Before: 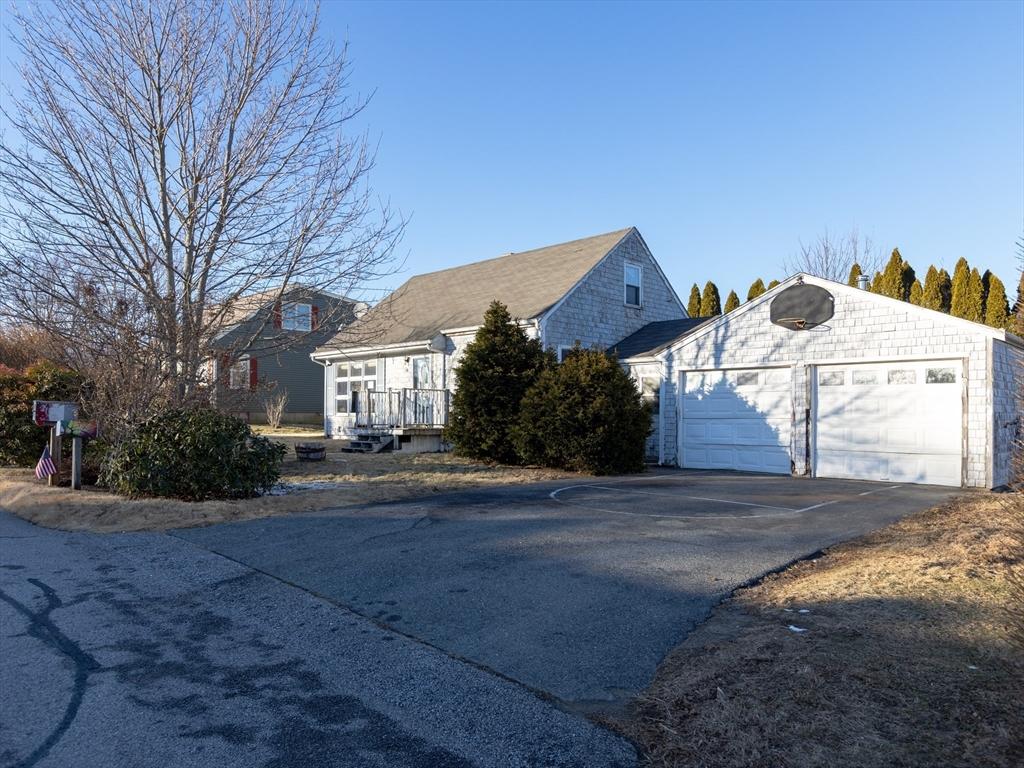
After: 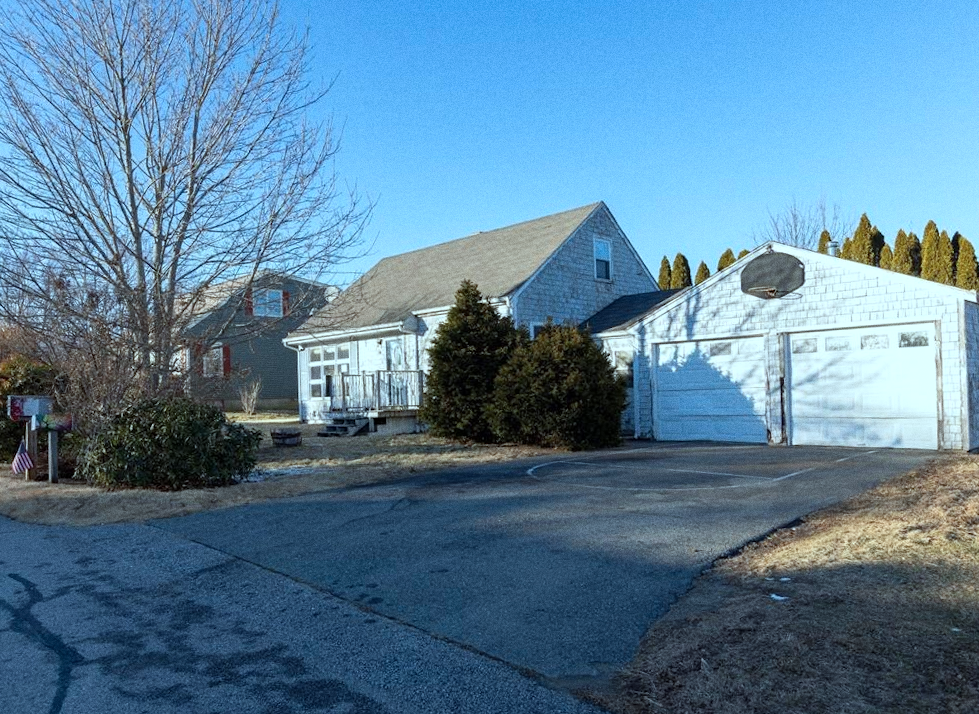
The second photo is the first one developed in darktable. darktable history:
color correction: highlights a* -10.04, highlights b* -10.37
rotate and perspective: rotation -2°, crop left 0.022, crop right 0.978, crop top 0.049, crop bottom 0.951
crop and rotate: left 1.774%, right 0.633%, bottom 1.28%
grain: on, module defaults
